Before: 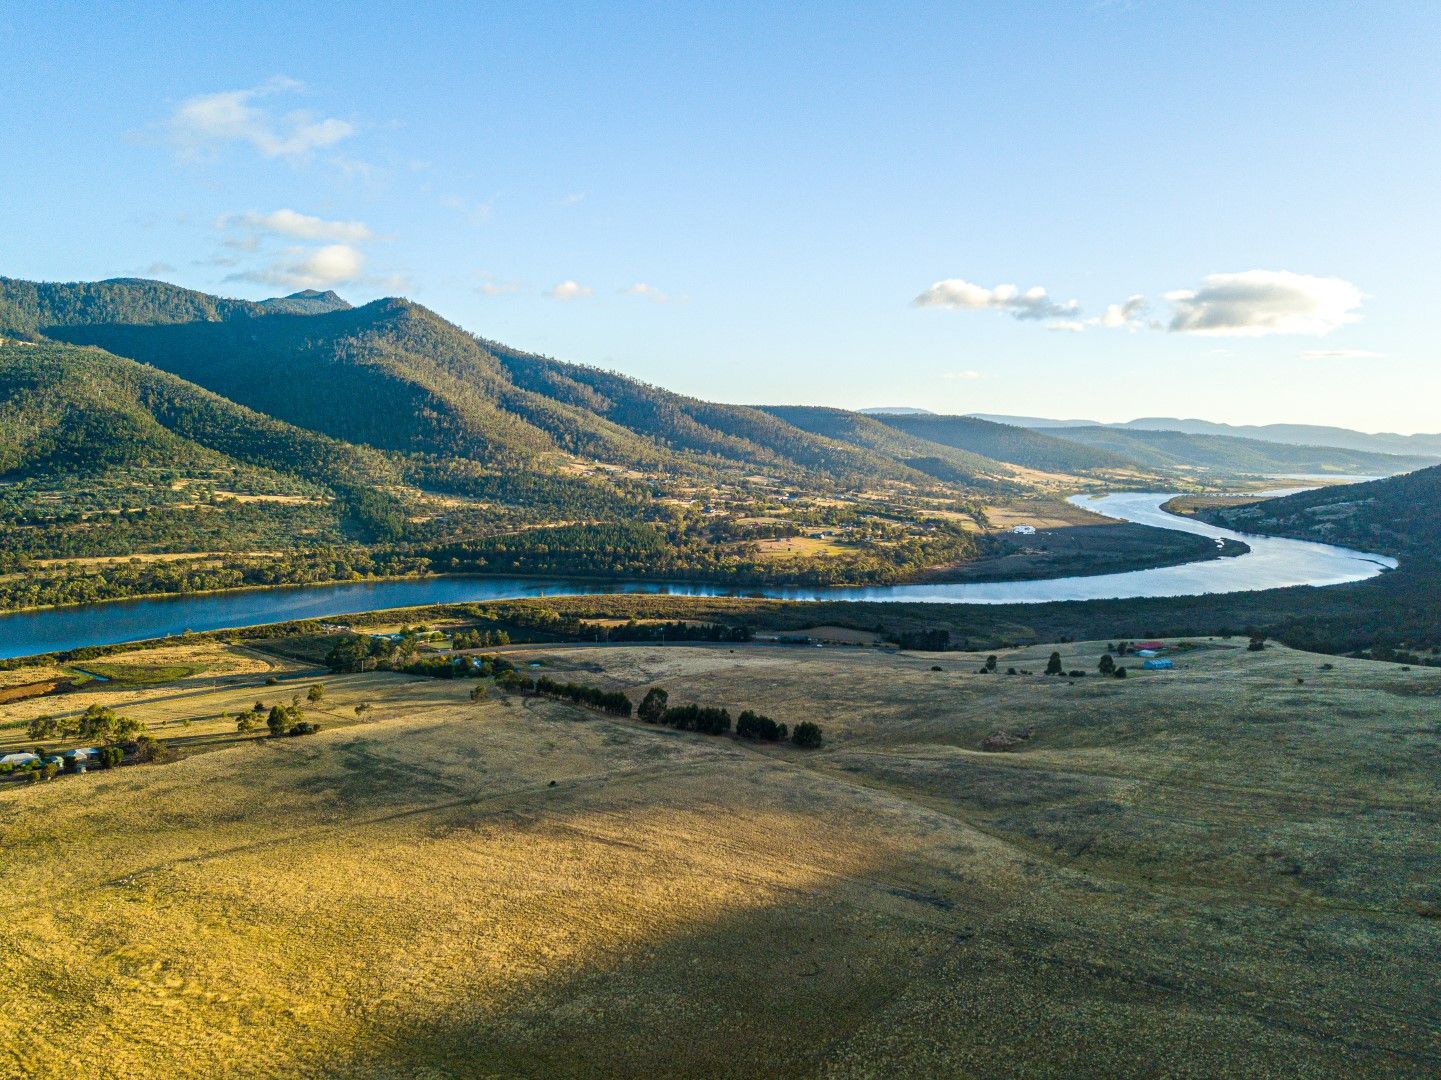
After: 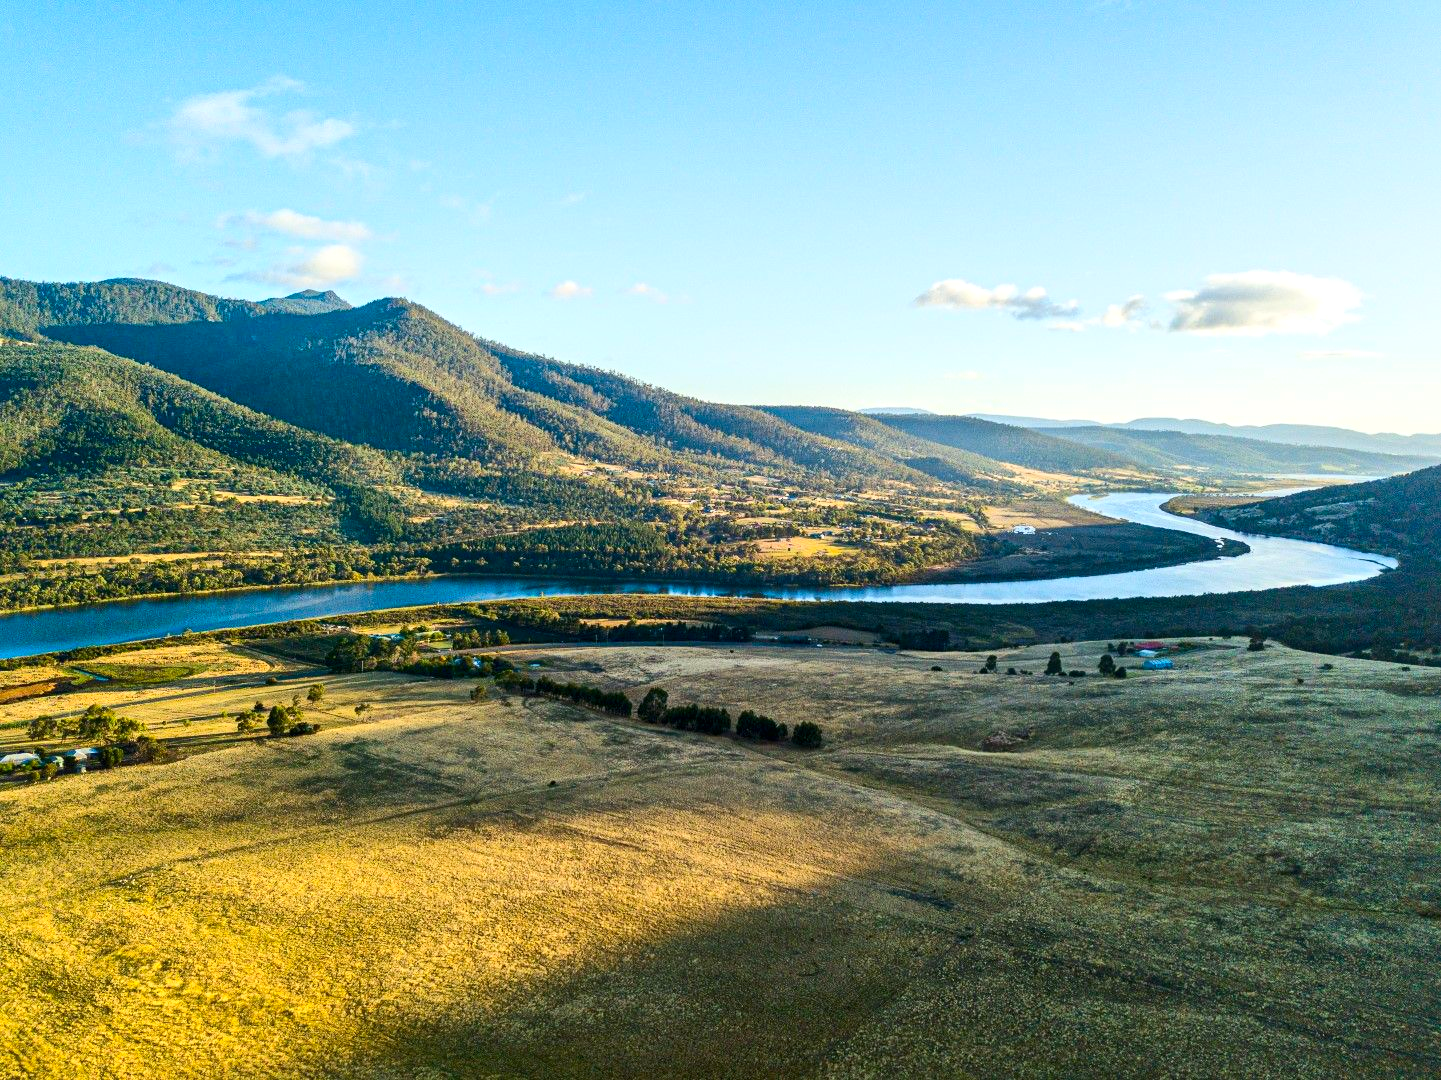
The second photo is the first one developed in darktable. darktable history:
local contrast: mode bilateral grid, contrast 20, coarseness 50, detail 130%, midtone range 0.2
exposure: compensate highlight preservation false
shadows and highlights: shadows 25, highlights -25
contrast brightness saturation: contrast 0.23, brightness 0.1, saturation 0.29
